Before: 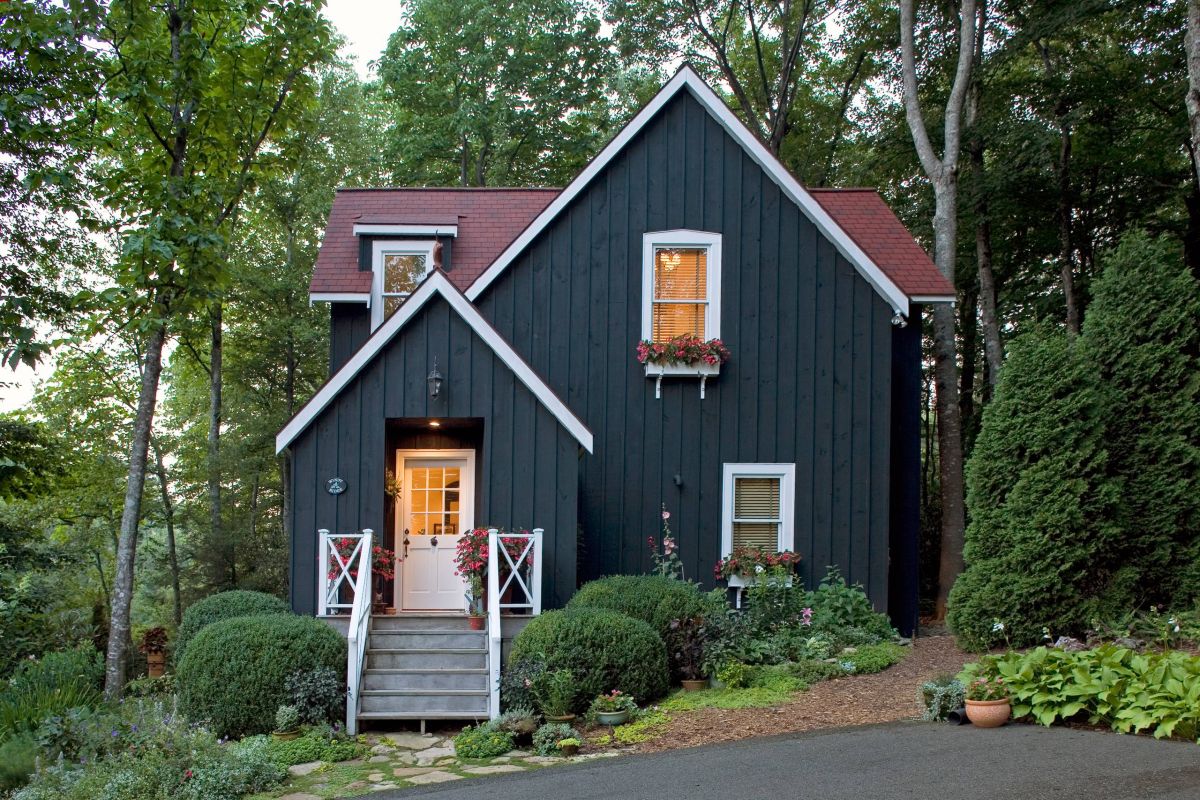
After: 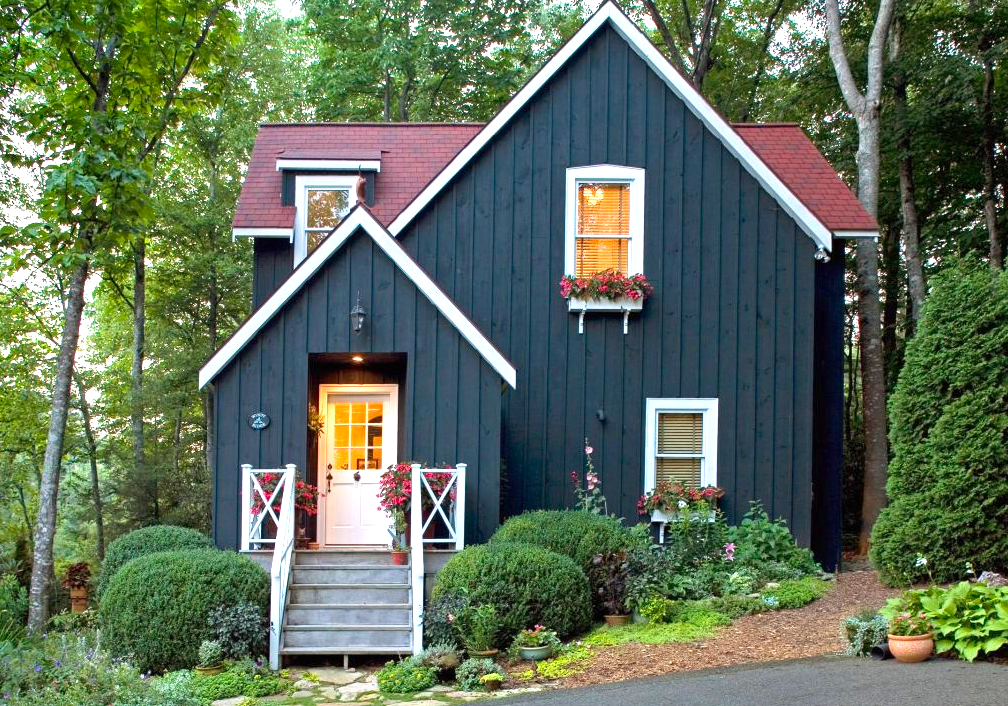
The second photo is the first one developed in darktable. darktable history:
exposure: black level correction 0, exposure 0.9 EV, compensate exposure bias true, compensate highlight preservation false
color zones: curves: ch0 [(0, 0.613) (0.01, 0.613) (0.245, 0.448) (0.498, 0.529) (0.642, 0.665) (0.879, 0.777) (0.99, 0.613)]; ch1 [(0, 0) (0.143, 0) (0.286, 0) (0.429, 0) (0.571, 0) (0.714, 0) (0.857, 0)], mix -121.96%
crop: left 6.446%, top 8.188%, right 9.538%, bottom 3.548%
